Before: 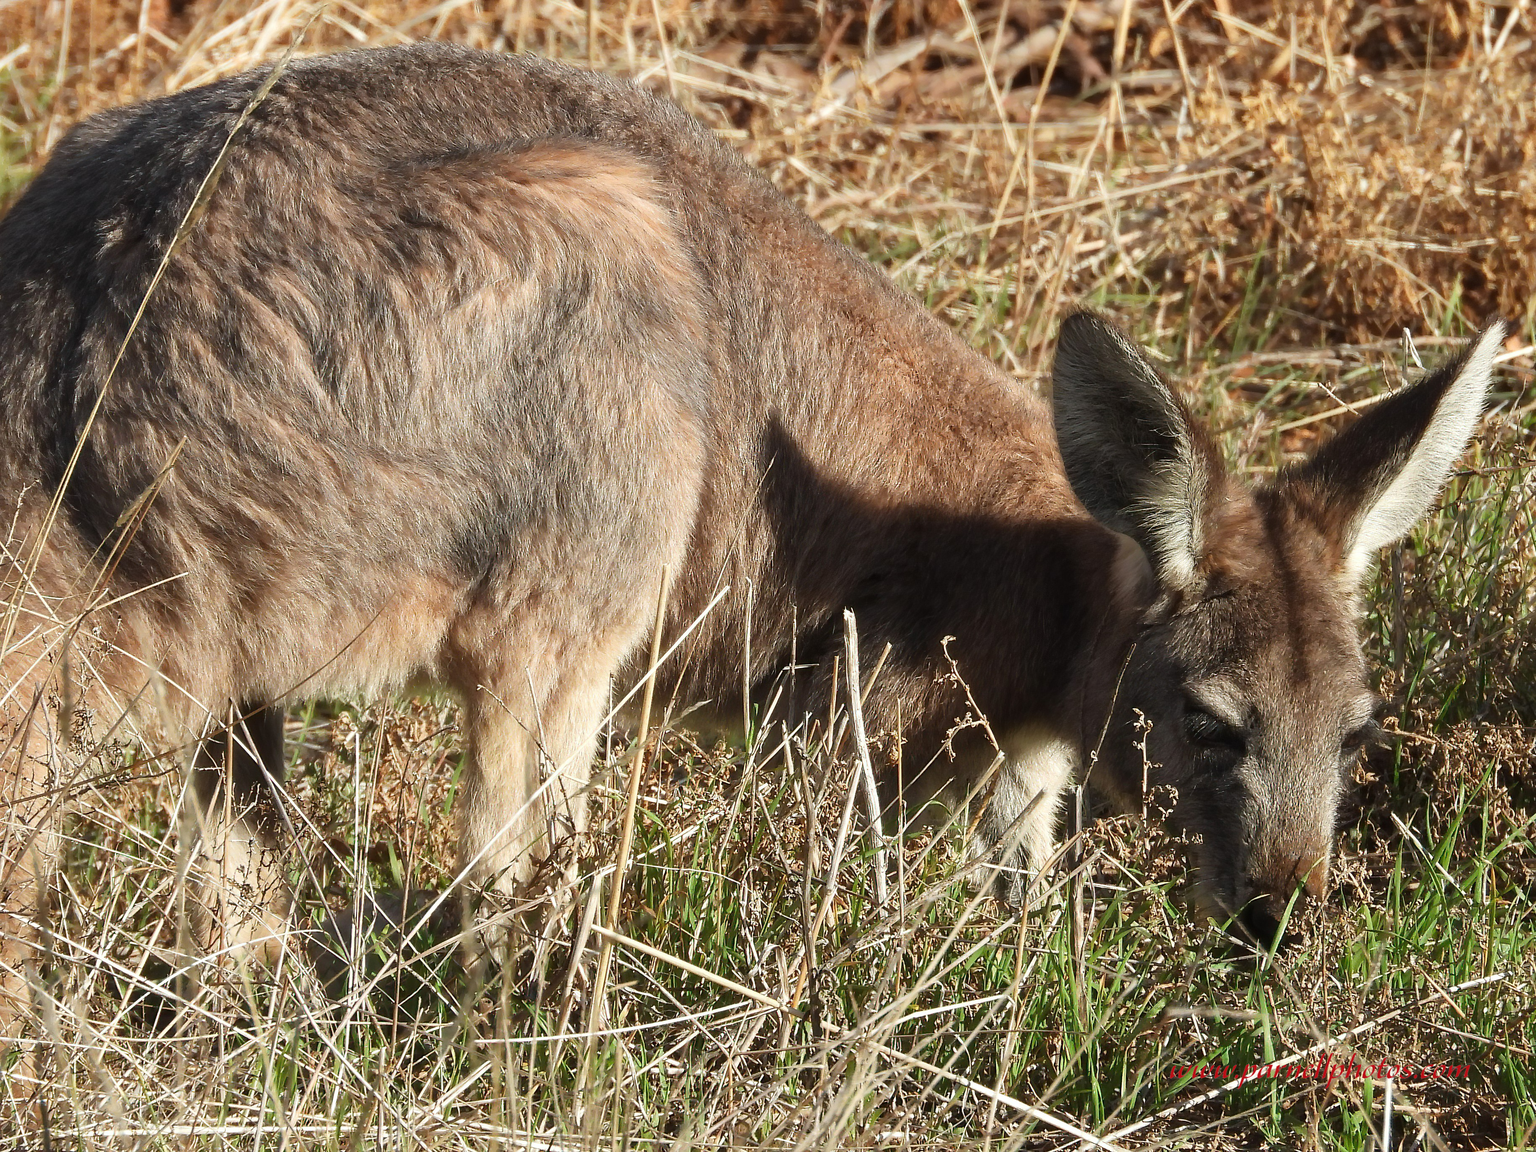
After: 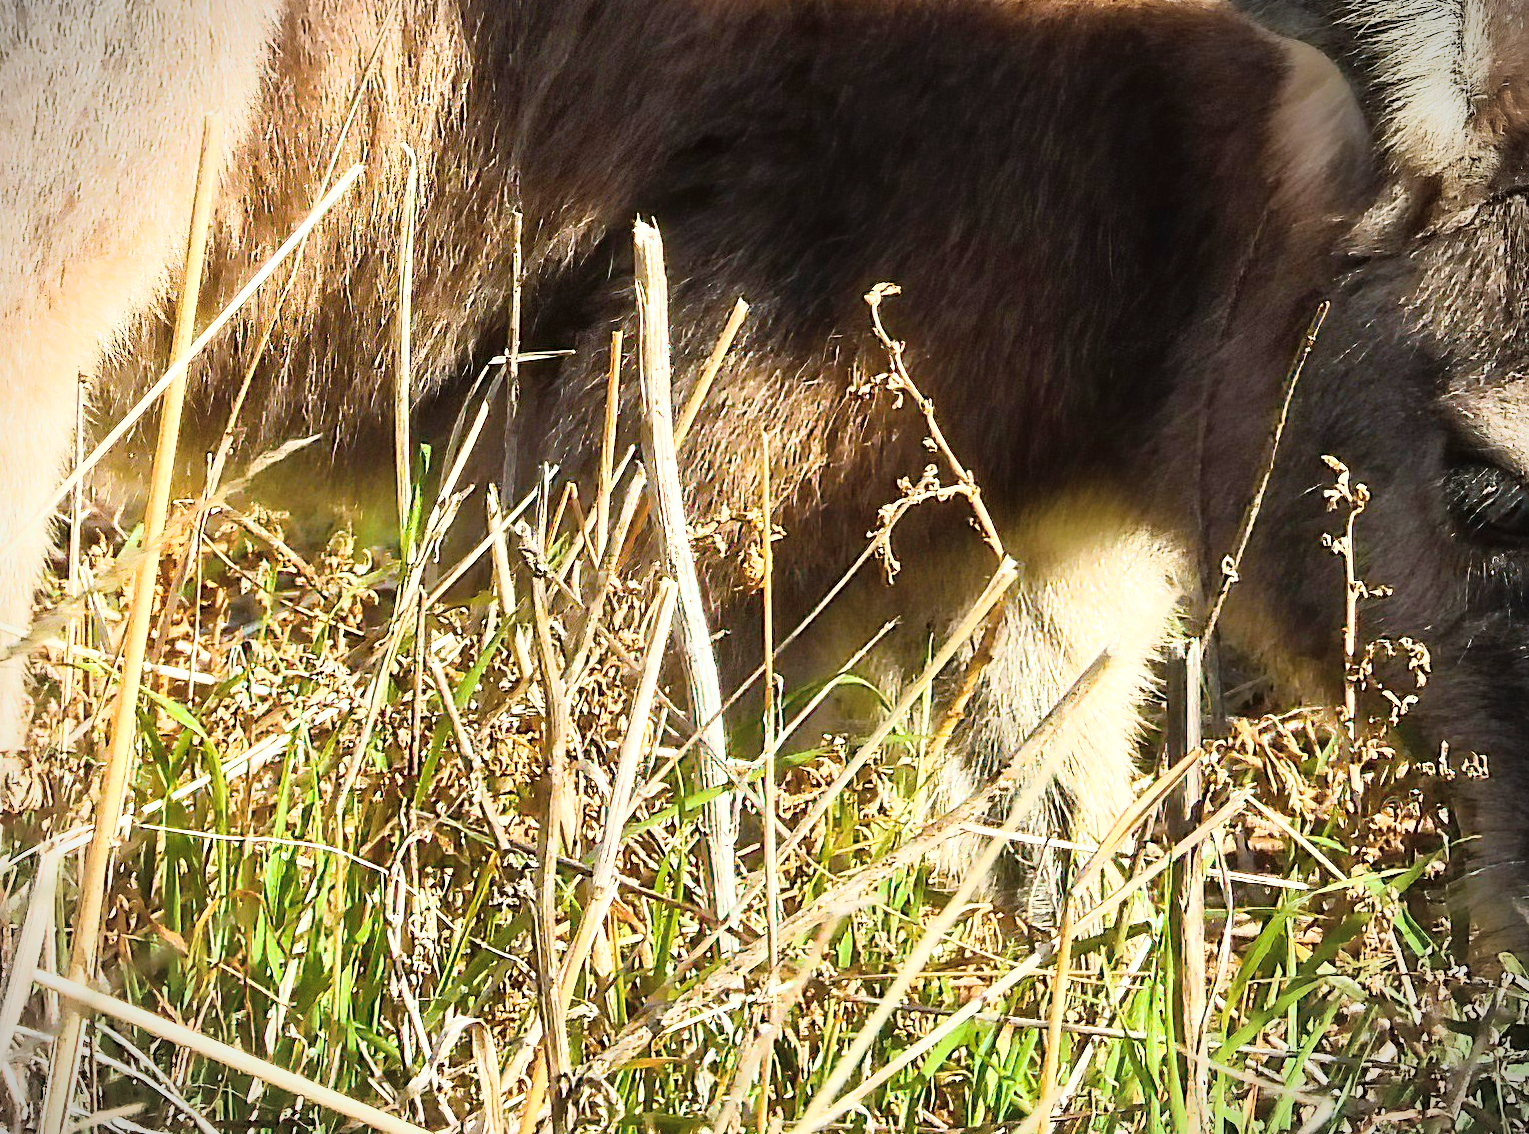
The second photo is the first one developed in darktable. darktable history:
shadows and highlights: shadows -9.15, white point adjustment 1.59, highlights 11.66
crop: left 37.599%, top 44.872%, right 20.535%, bottom 13.707%
vignetting: fall-off start 88.63%, fall-off radius 43.32%, width/height ratio 1.164
color balance rgb: linear chroma grading › shadows 9.693%, linear chroma grading › highlights 9.648%, linear chroma grading › global chroma 14.913%, linear chroma grading › mid-tones 14.891%, perceptual saturation grading › global saturation 27.592%, perceptual saturation grading › highlights -25.796%, perceptual saturation grading › shadows 24.71%
tone curve: curves: ch0 [(0, 0) (0.003, 0.003) (0.011, 0.012) (0.025, 0.028) (0.044, 0.049) (0.069, 0.091) (0.1, 0.144) (0.136, 0.21) (0.177, 0.277) (0.224, 0.352) (0.277, 0.433) (0.335, 0.523) (0.399, 0.613) (0.468, 0.702) (0.543, 0.79) (0.623, 0.867) (0.709, 0.916) (0.801, 0.946) (0.898, 0.972) (1, 1)], color space Lab, independent channels, preserve colors none
